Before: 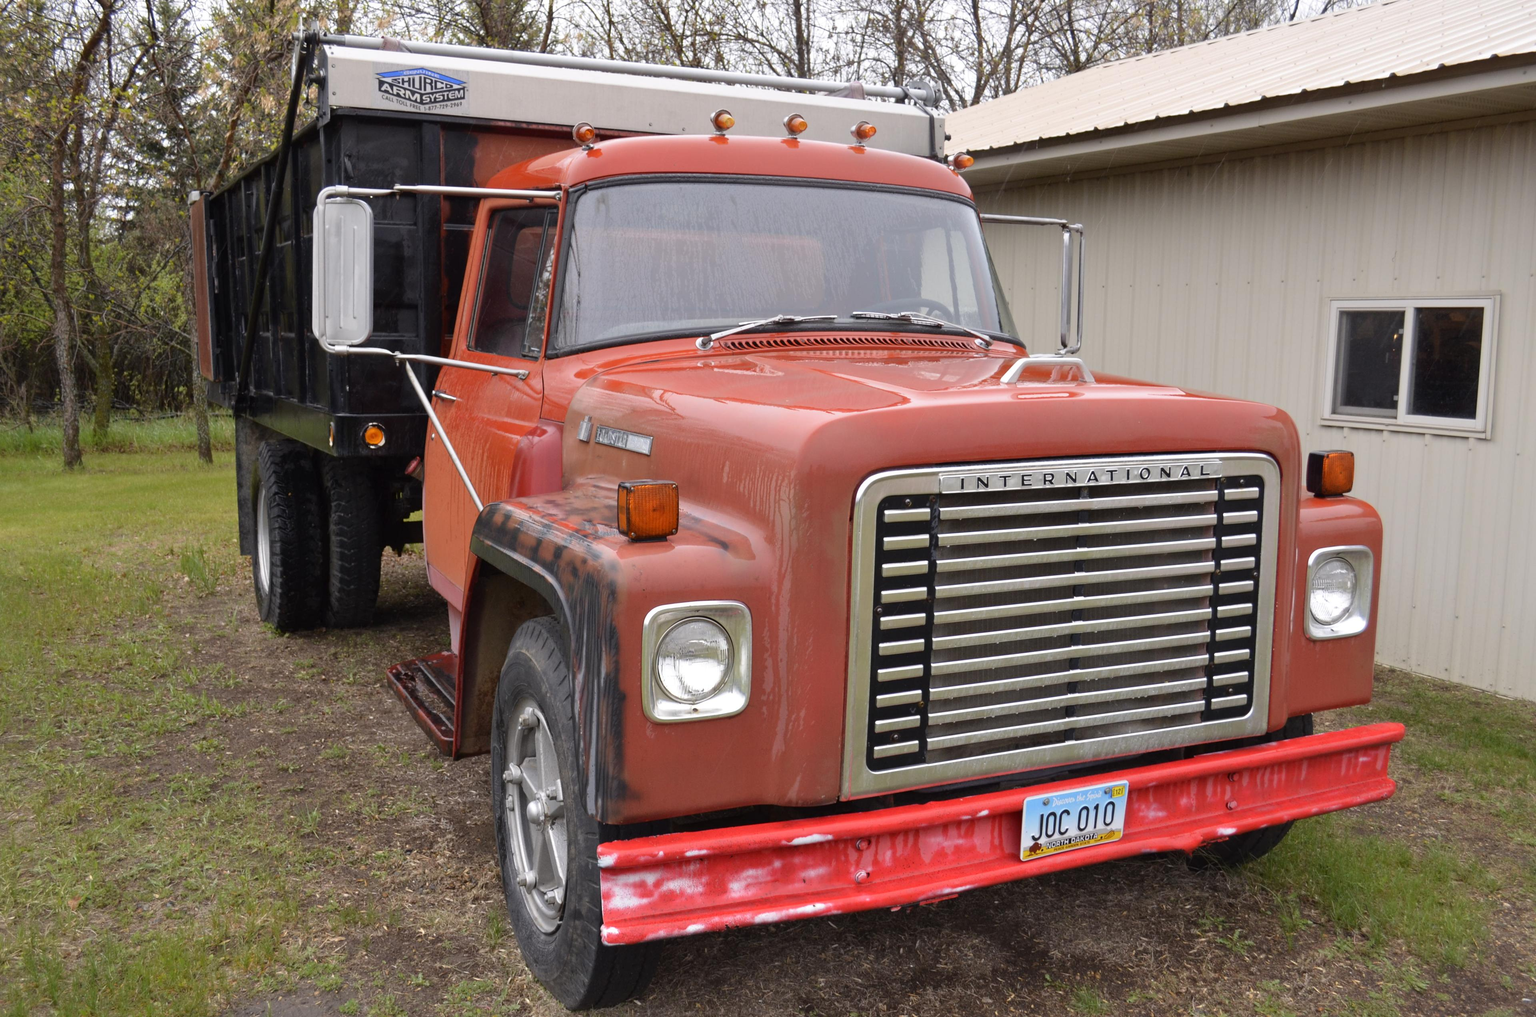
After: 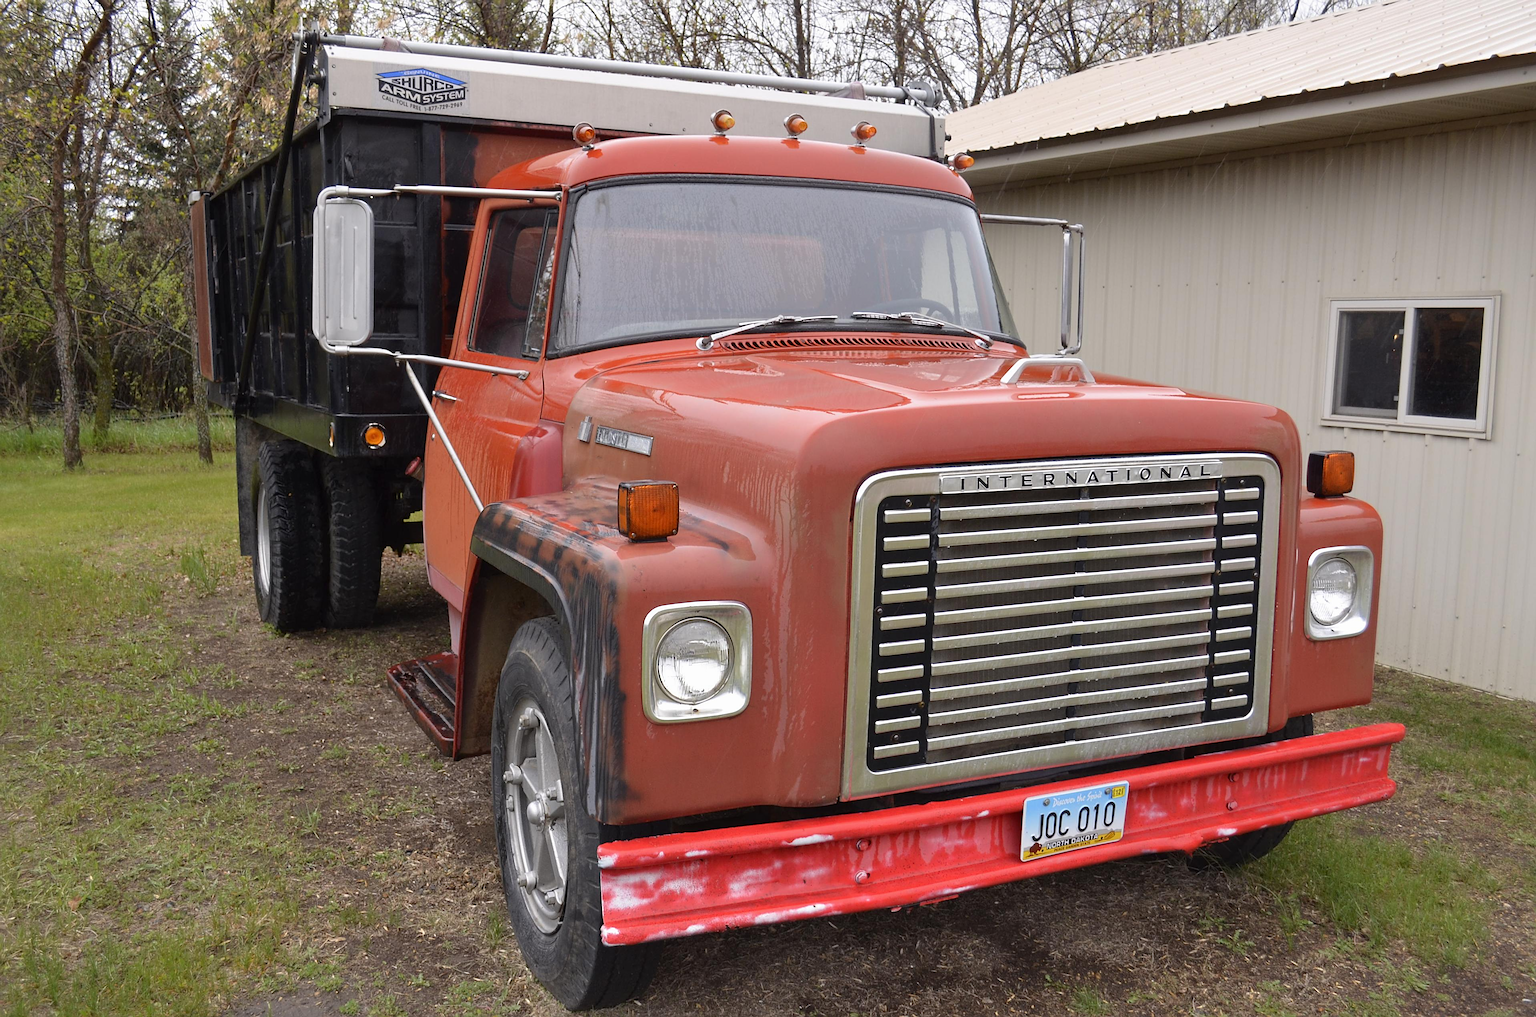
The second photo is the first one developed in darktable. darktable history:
tone equalizer: -7 EV 0.189 EV, -6 EV 0.1 EV, -5 EV 0.066 EV, -4 EV 0.034 EV, -2 EV -0.032 EV, -1 EV -0.036 EV, +0 EV -0.04 EV
sharpen: on, module defaults
